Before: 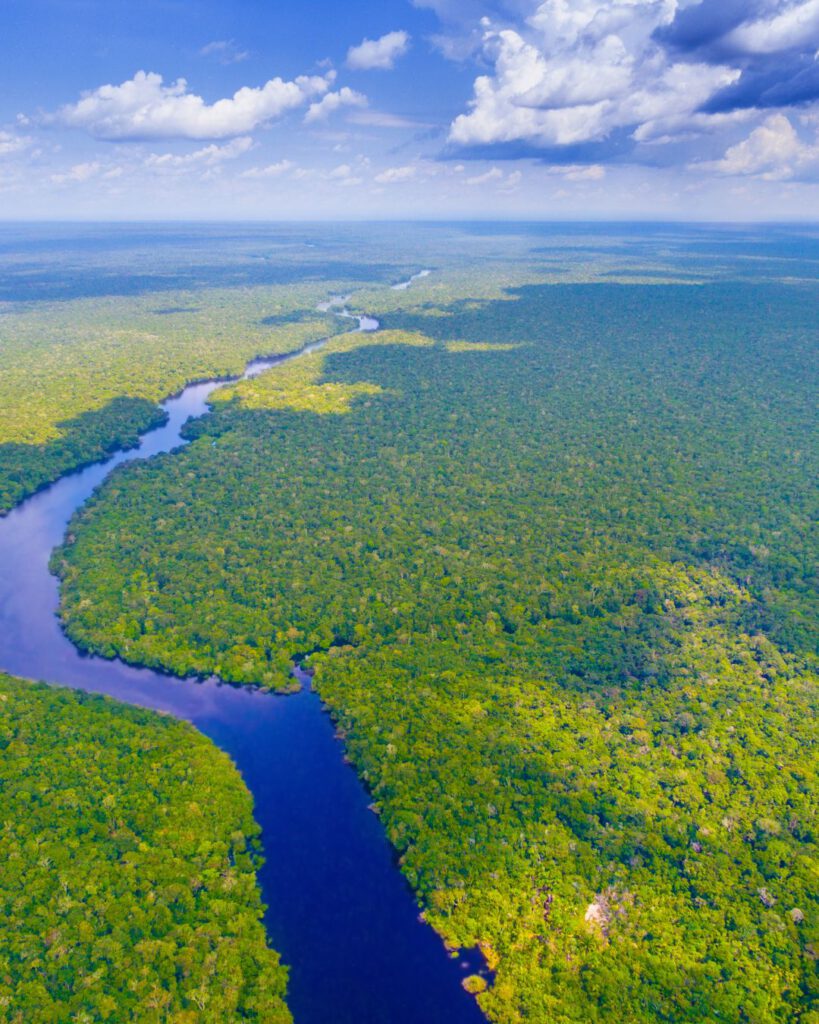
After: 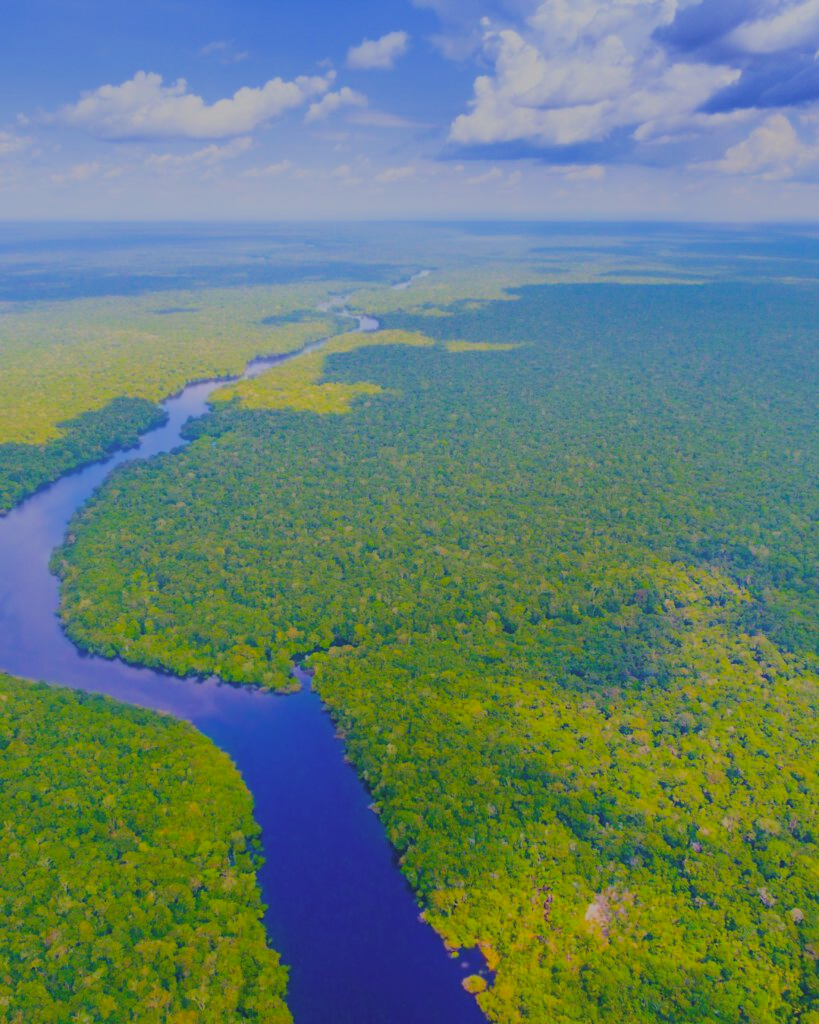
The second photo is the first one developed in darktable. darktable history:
filmic rgb: black relative exposure -7.15 EV, white relative exposure 5.36 EV, hardness 3.02, color science v6 (2022)
local contrast: detail 69%
